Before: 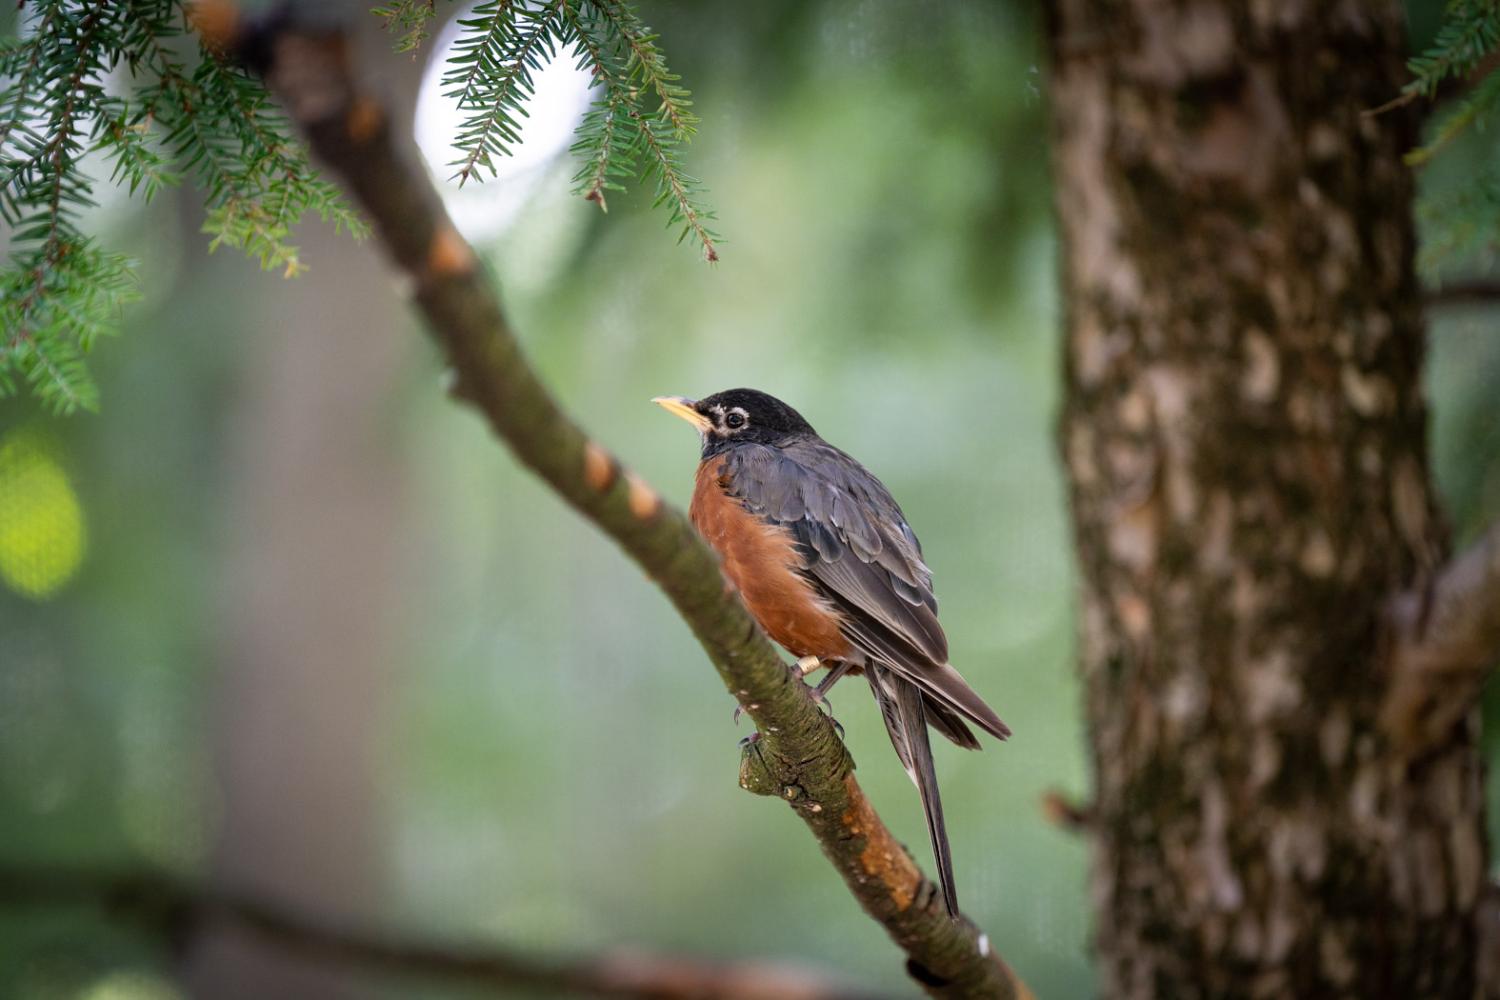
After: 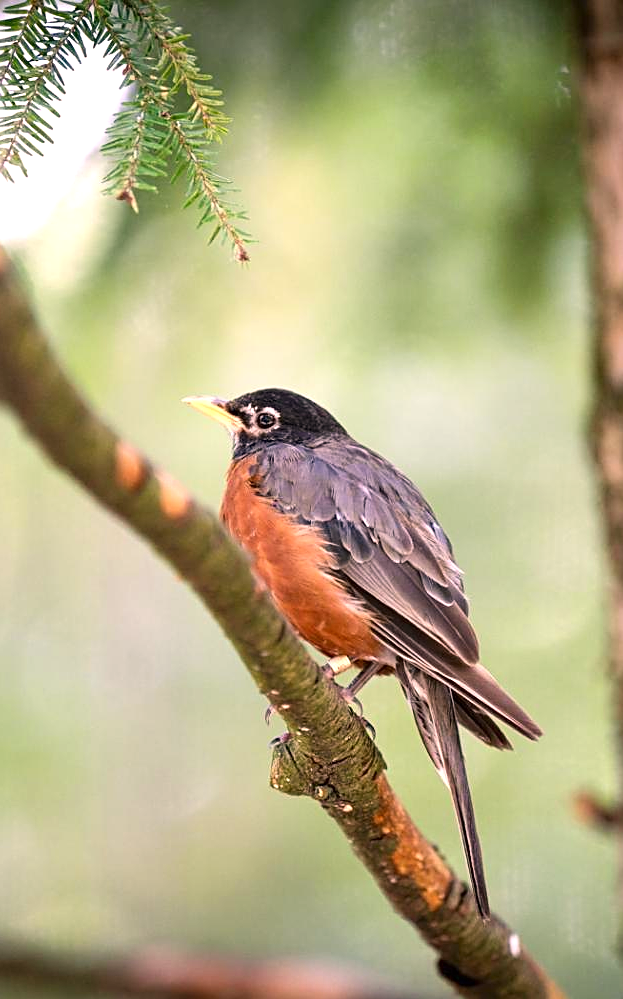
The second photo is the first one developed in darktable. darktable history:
tone equalizer: edges refinement/feathering 500, mask exposure compensation -1.57 EV, preserve details no
crop: left 31.284%, right 27.144%
sharpen: on, module defaults
contrast brightness saturation: contrast 0.102, brightness 0.032, saturation 0.091
exposure: black level correction 0, exposure 0.699 EV, compensate highlight preservation false
color correction: highlights a* 12.14, highlights b* 5.52
